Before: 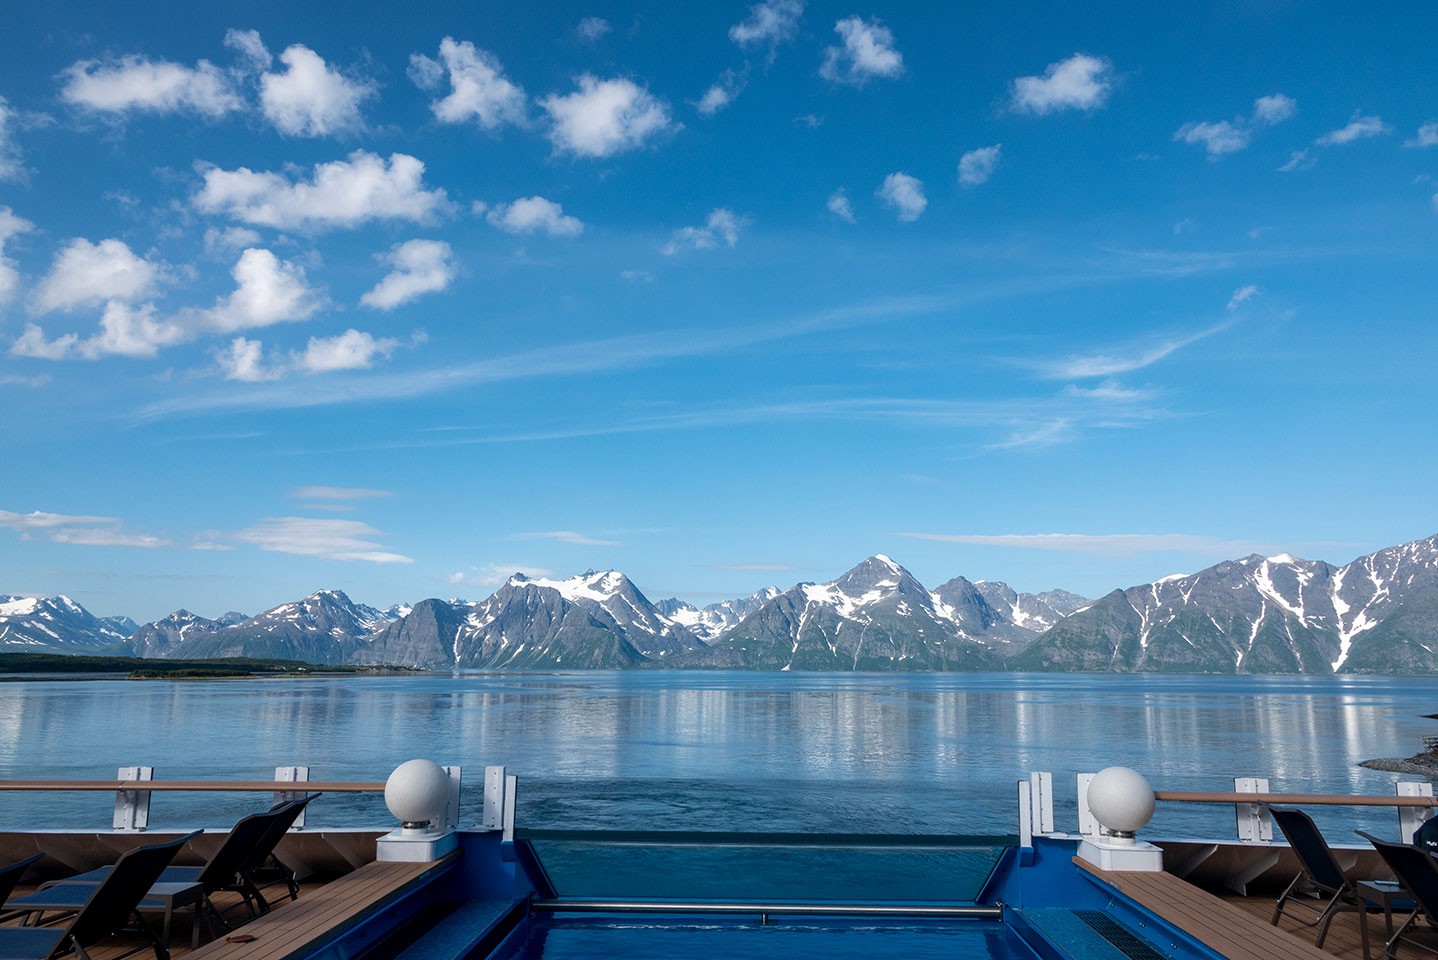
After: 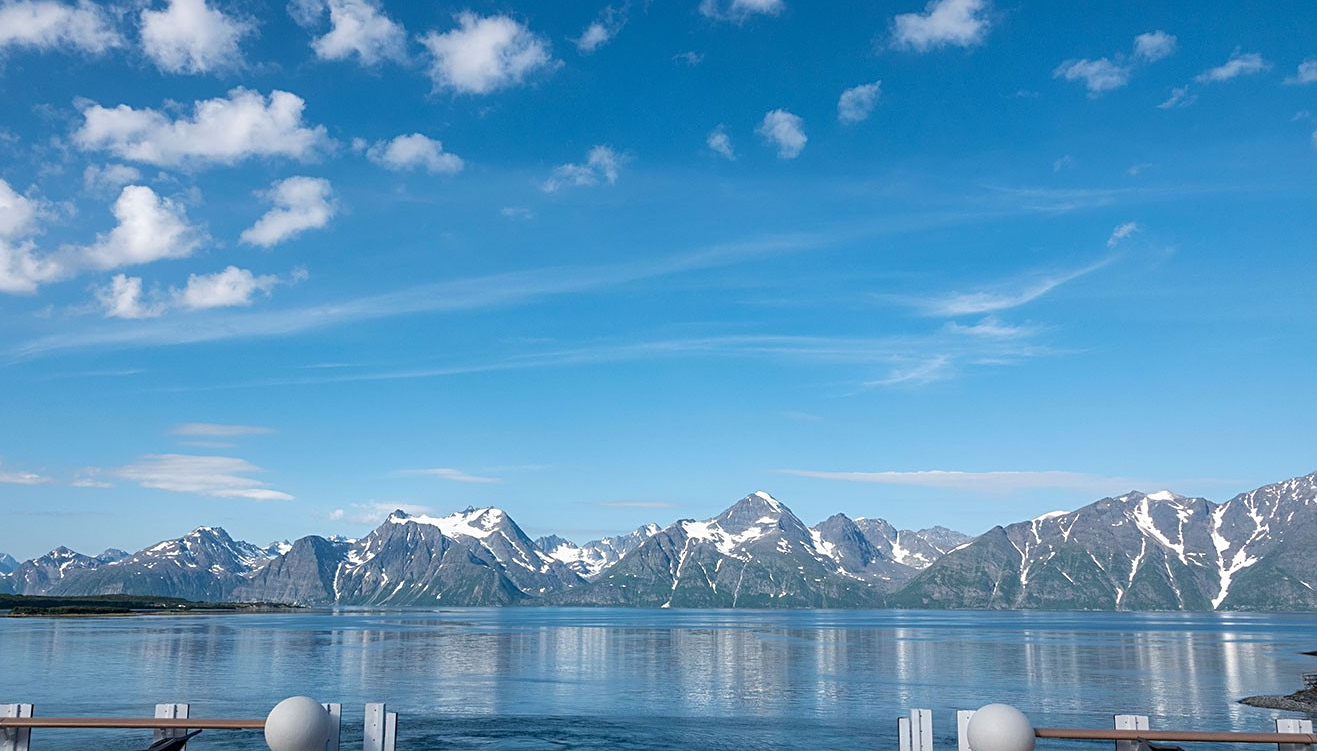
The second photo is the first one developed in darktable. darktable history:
crop: left 8.374%, top 6.577%, bottom 15.192%
sharpen: radius 2.501, amount 0.334
